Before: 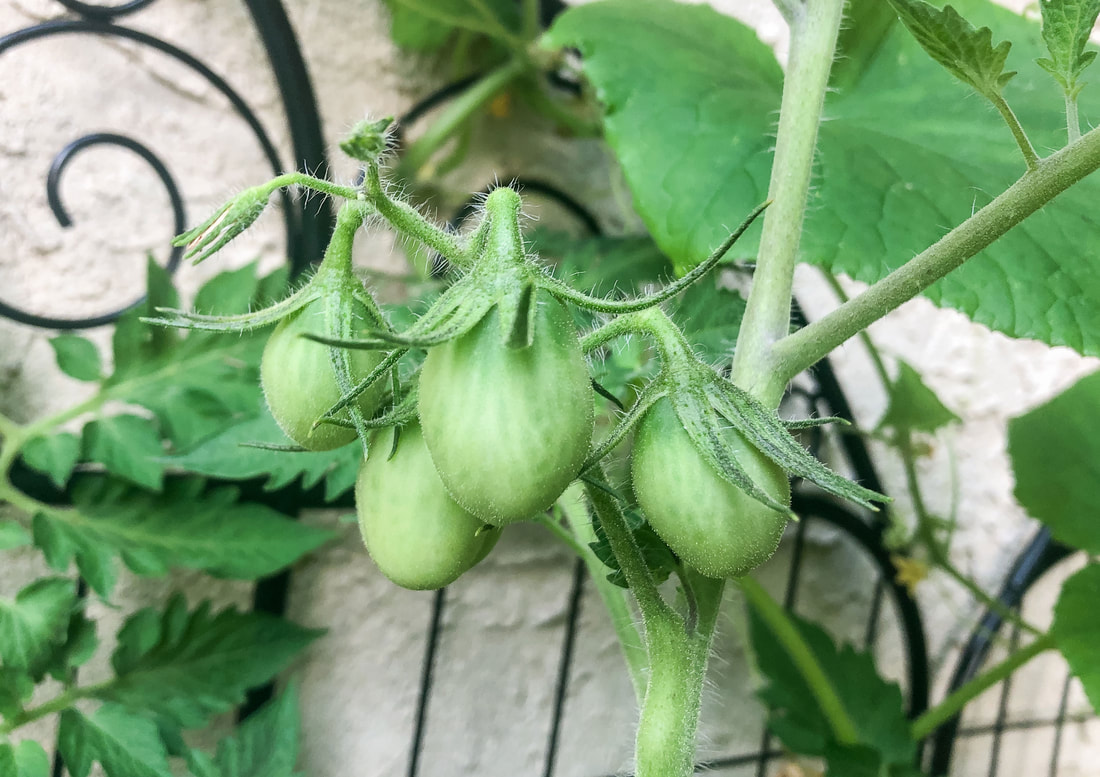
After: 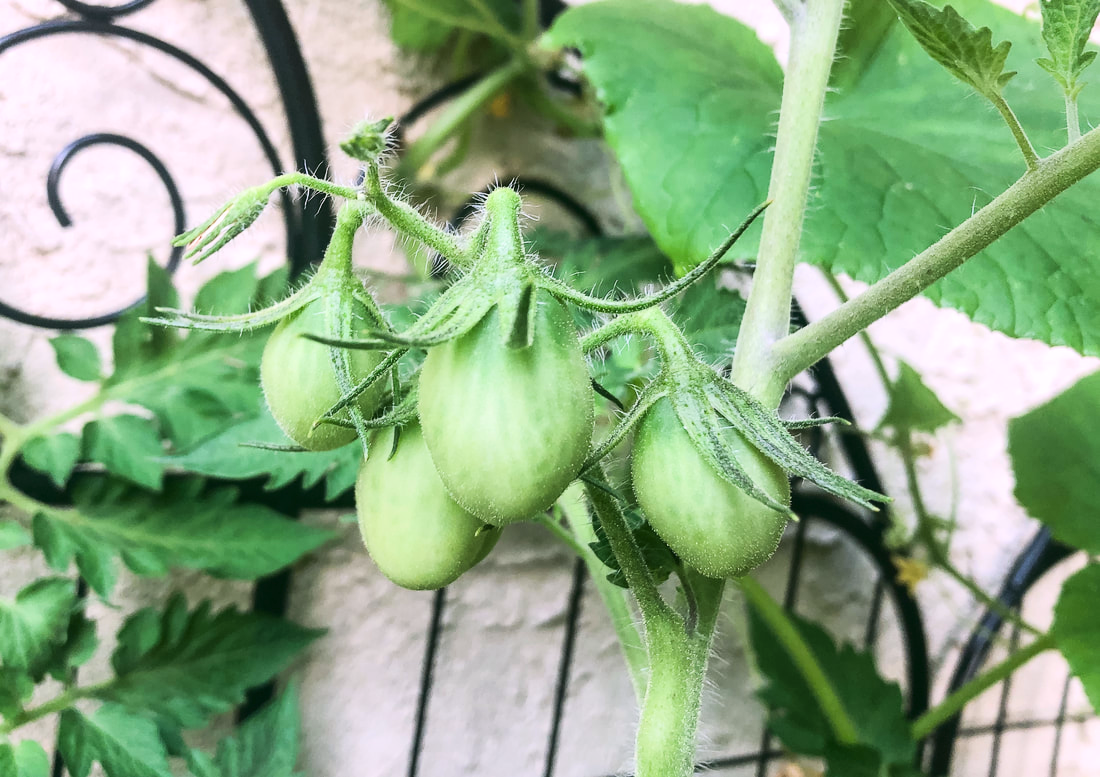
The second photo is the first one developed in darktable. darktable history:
tone curve: curves: ch0 [(0, 0.032) (0.181, 0.156) (0.751, 0.829) (1, 1)], color space Lab, linked channels, preserve colors none
white balance: red 1.05, blue 1.072
